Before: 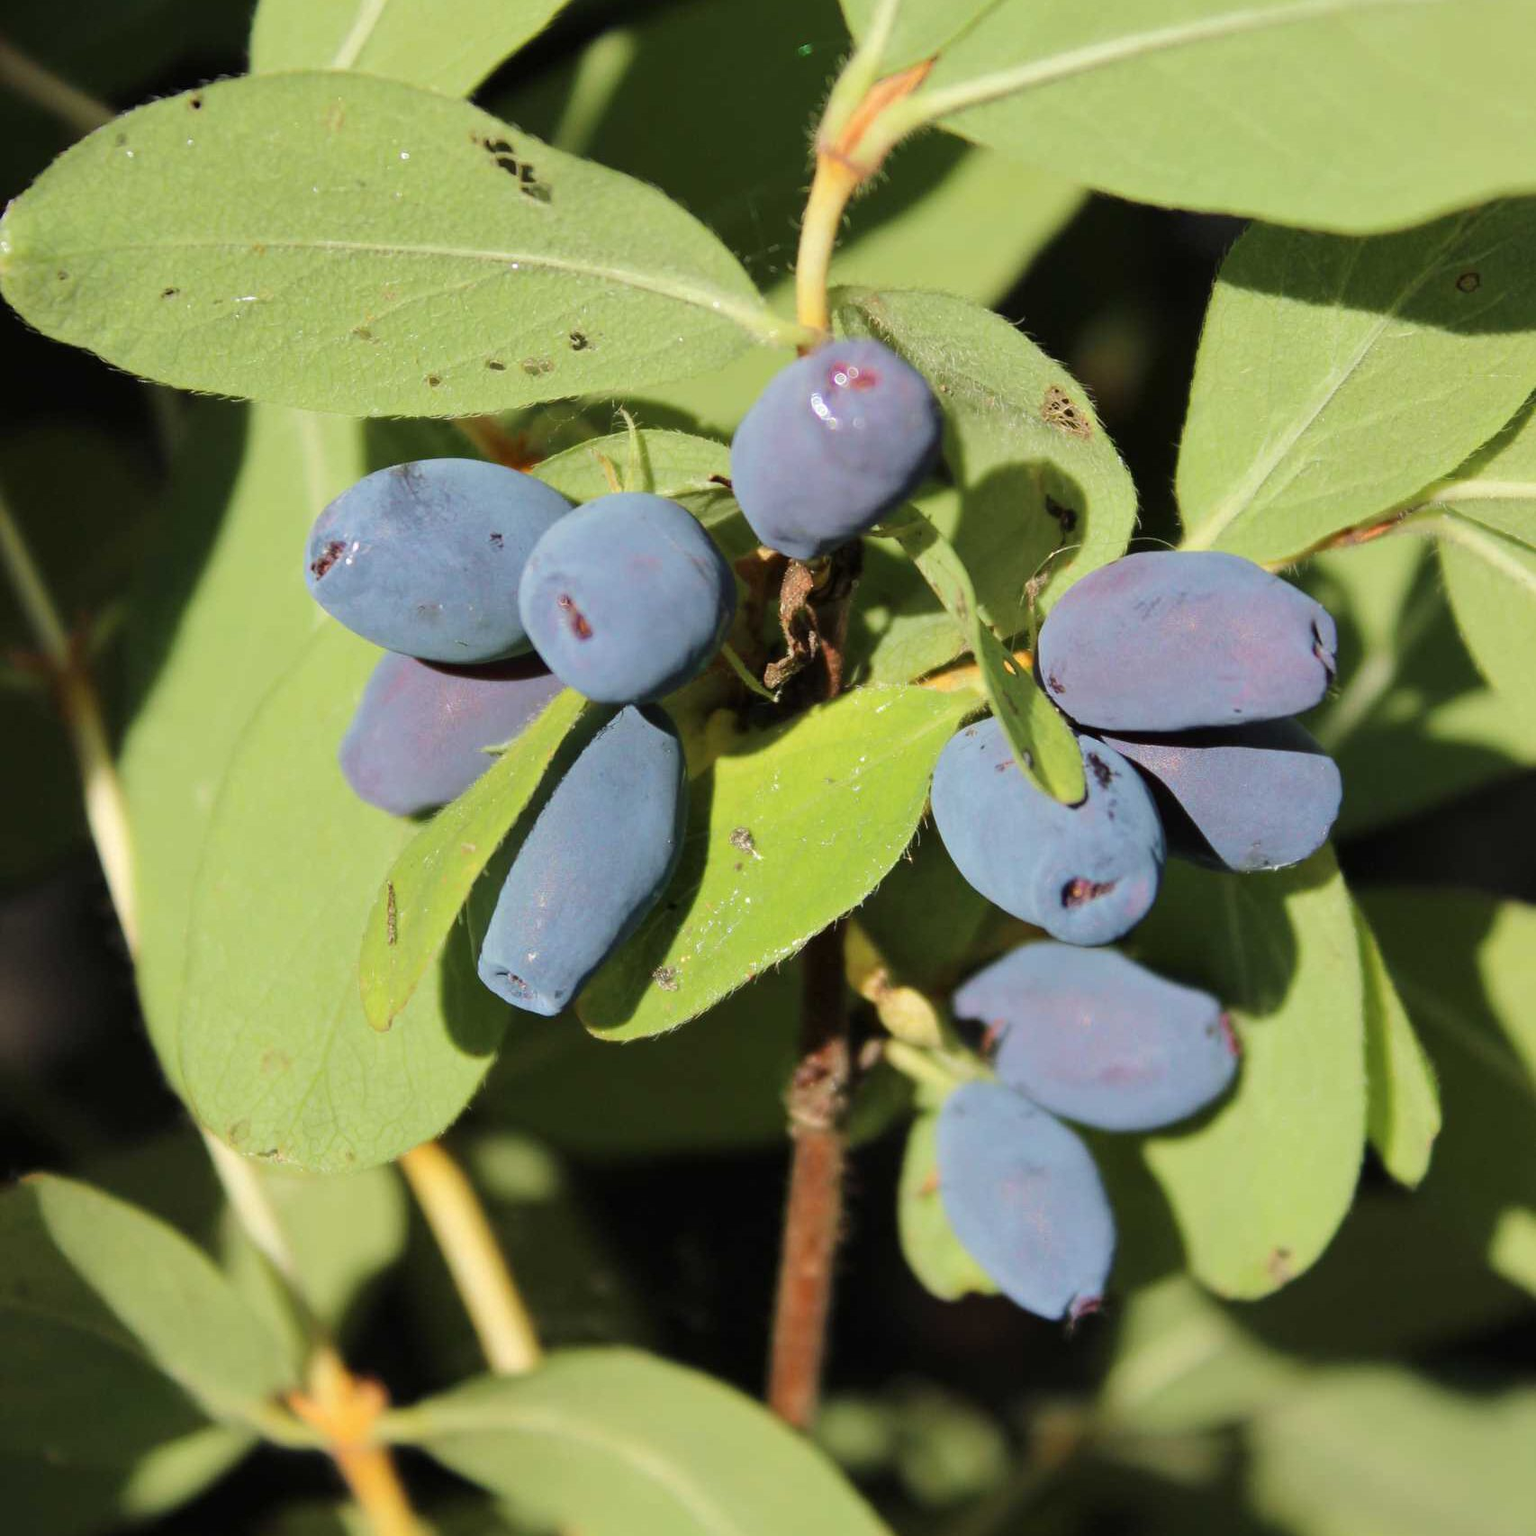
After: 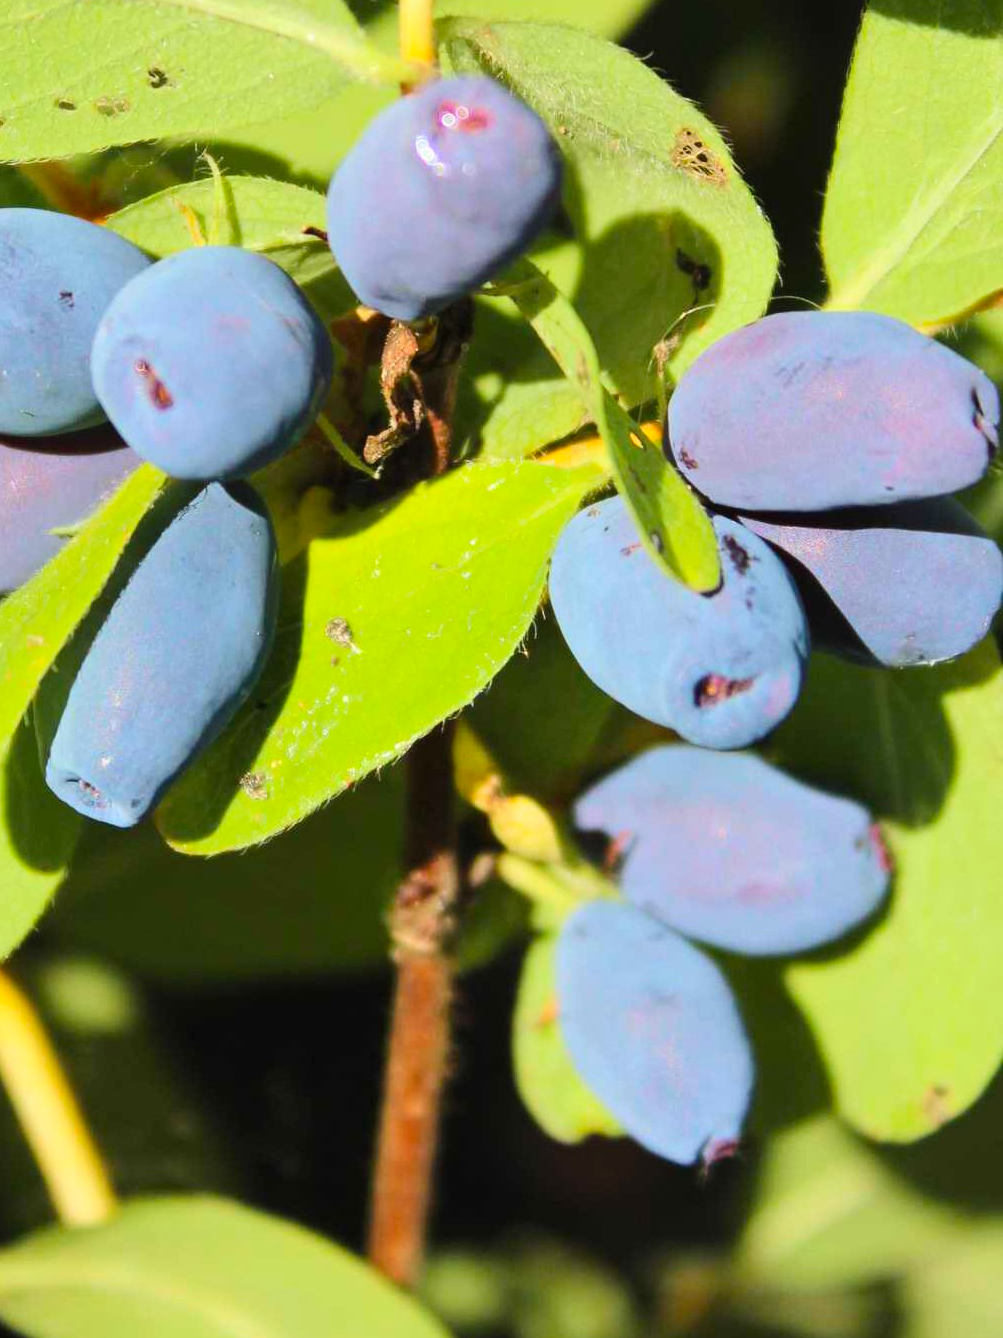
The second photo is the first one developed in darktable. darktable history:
color balance rgb: perceptual saturation grading › global saturation 0.769%, global vibrance 34.993%
crop and rotate: left 28.438%, top 17.738%, right 12.769%, bottom 3.829%
contrast brightness saturation: contrast 0.195, brightness 0.162, saturation 0.216
